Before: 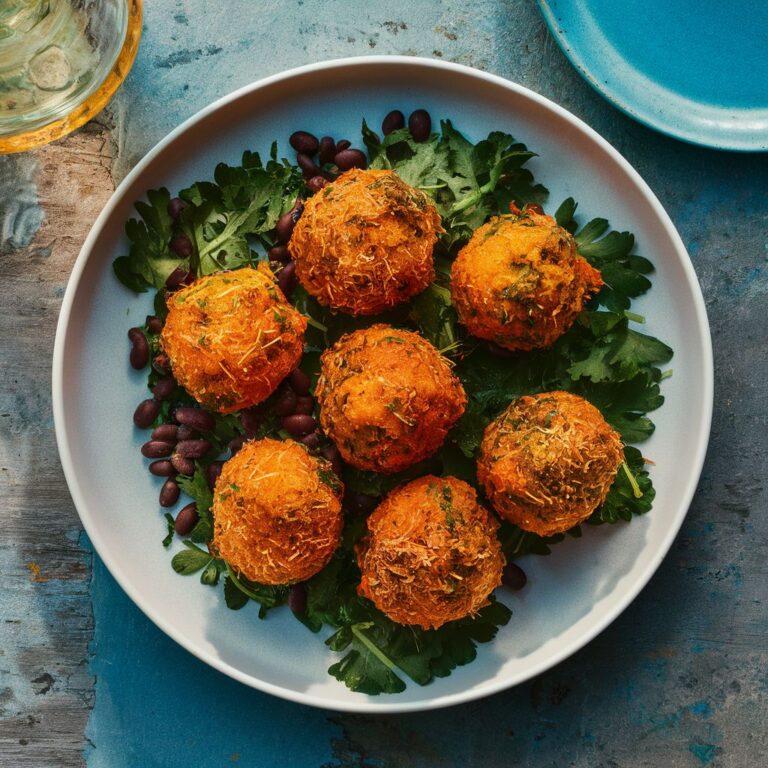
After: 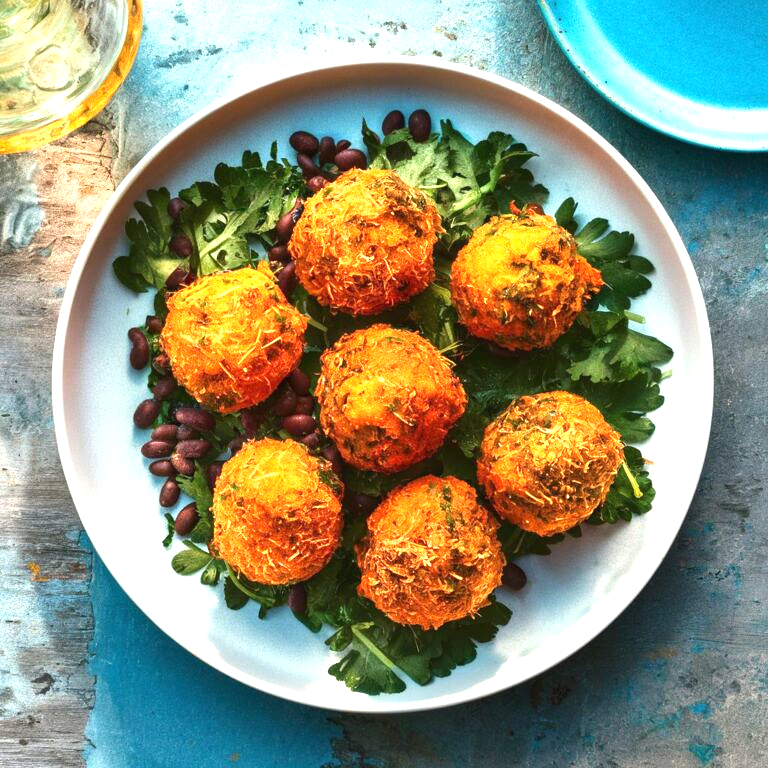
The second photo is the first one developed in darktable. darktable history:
exposure: black level correction 0, exposure 0.704 EV, compensate highlight preservation false
tone equalizer: -8 EV -0.754 EV, -7 EV -0.734 EV, -6 EV -0.595 EV, -5 EV -0.381 EV, -3 EV 0.389 EV, -2 EV 0.6 EV, -1 EV 0.692 EV, +0 EV 0.721 EV, smoothing diameter 24.96%, edges refinement/feathering 10.18, preserve details guided filter
